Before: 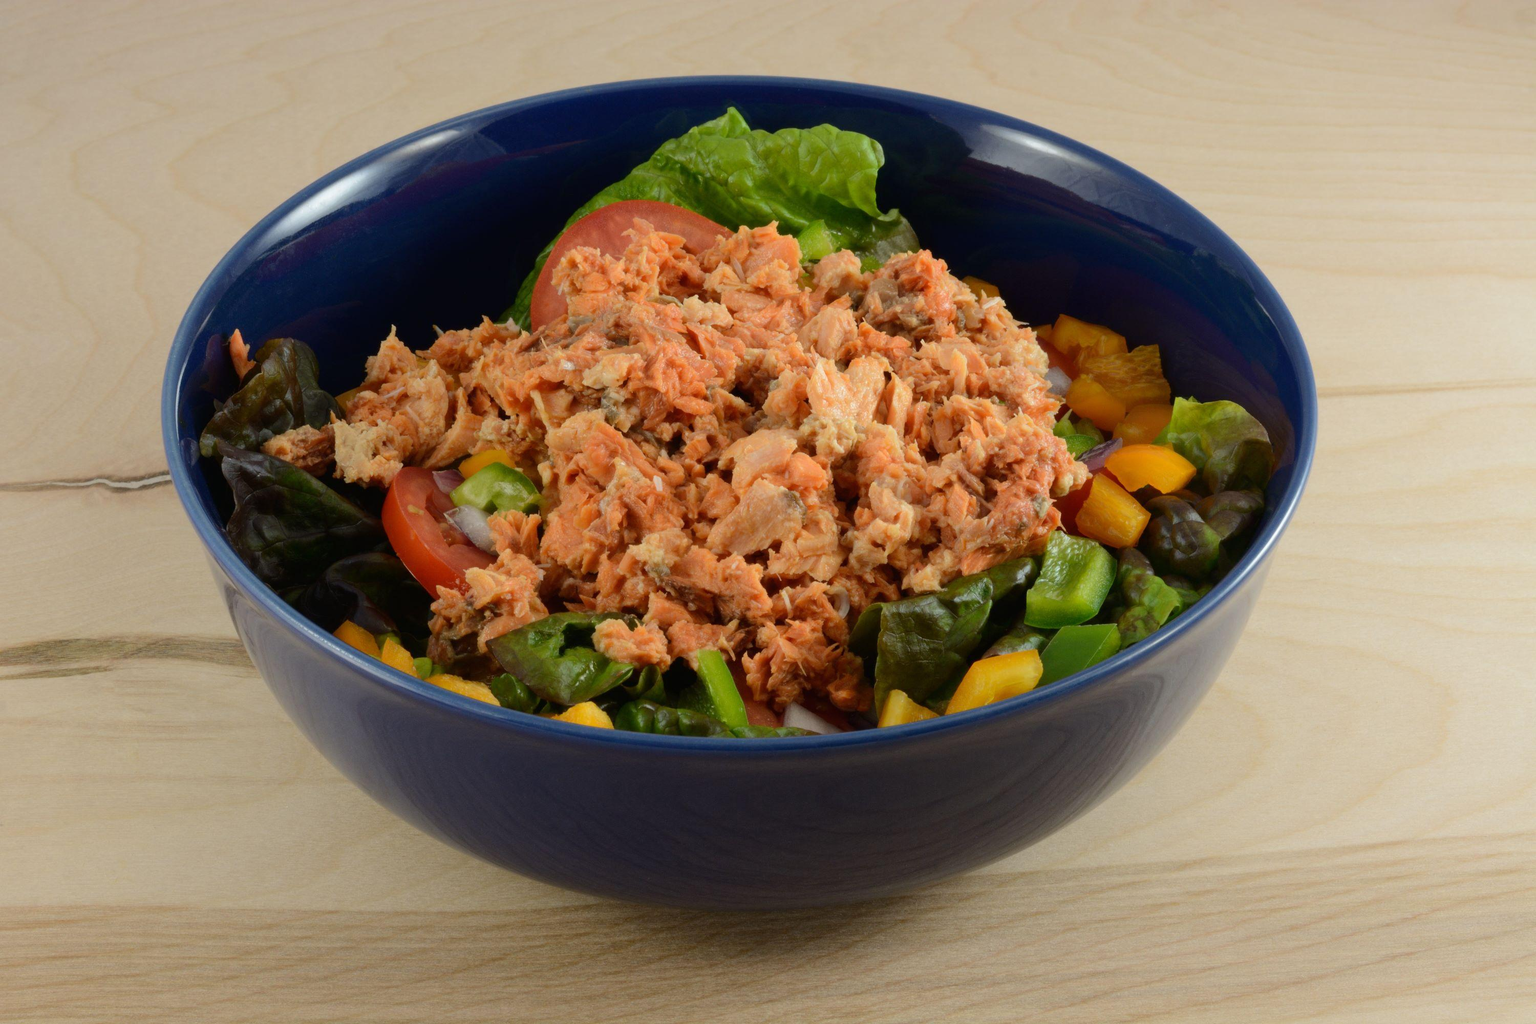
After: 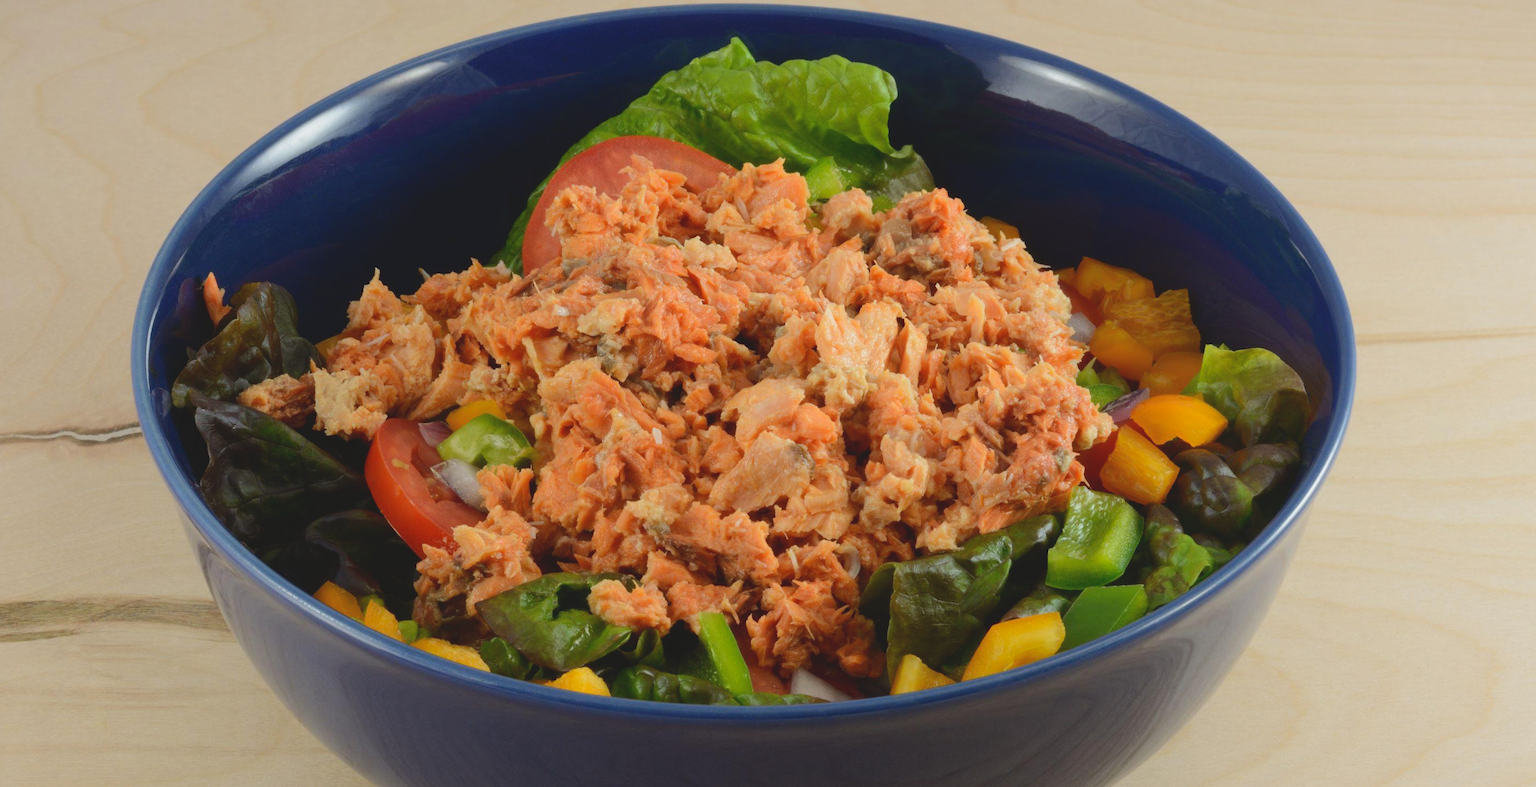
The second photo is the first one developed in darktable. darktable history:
crop: left 2.485%, top 7.069%, right 3.127%, bottom 20.217%
tone curve: curves: ch0 [(0, 0.046) (0.04, 0.074) (0.831, 0.861) (1, 1)]; ch1 [(0, 0) (0.146, 0.159) (0.338, 0.365) (0.417, 0.455) (0.489, 0.486) (0.504, 0.502) (0.529, 0.537) (0.563, 0.567) (1, 1)]; ch2 [(0, 0) (0.307, 0.298) (0.388, 0.375) (0.443, 0.456) (0.485, 0.492) (0.544, 0.525) (1, 1)], preserve colors none
contrast brightness saturation: contrast -0.124
